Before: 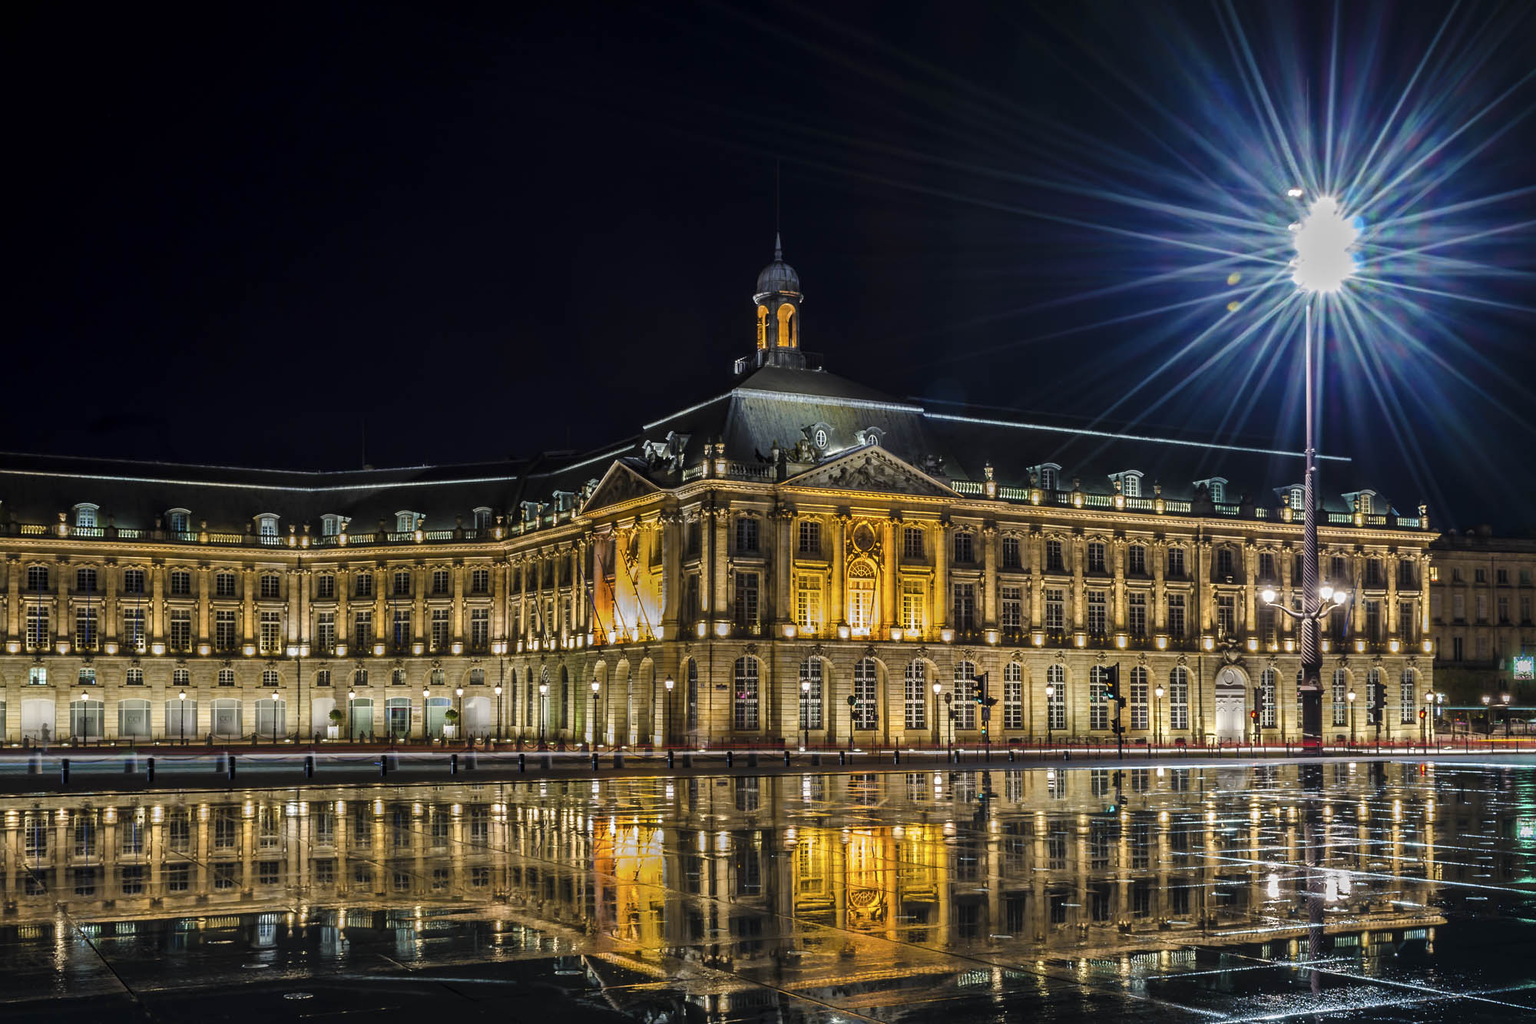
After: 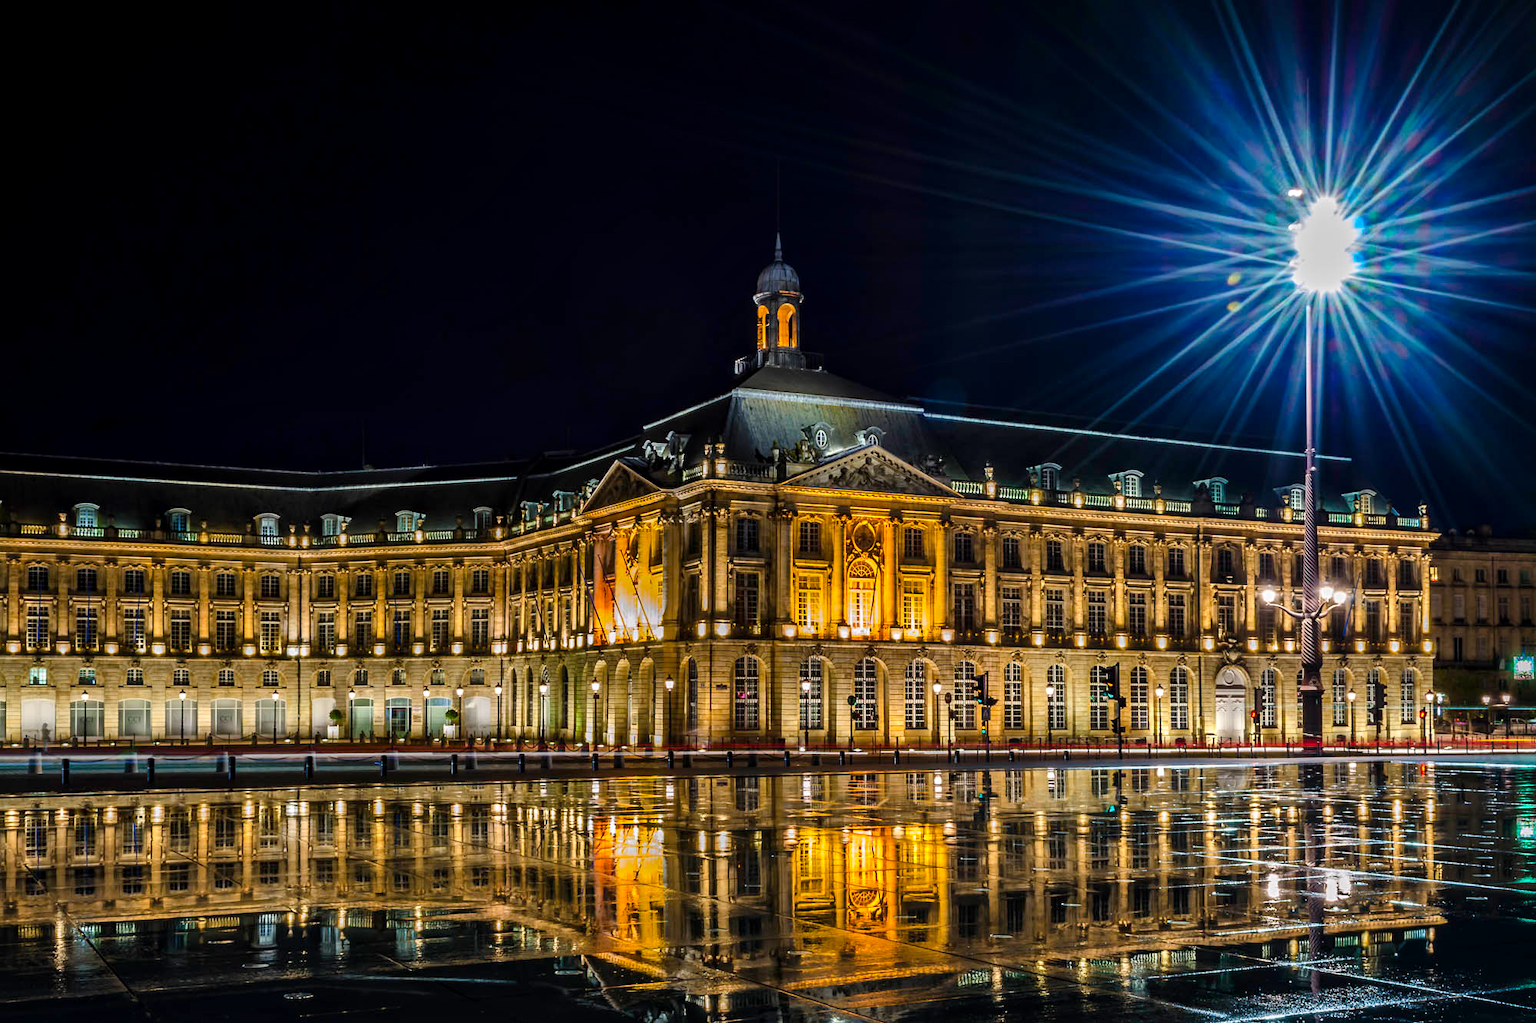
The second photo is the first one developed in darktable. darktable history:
contrast brightness saturation: contrast 0.089, saturation 0.274
tone equalizer: on, module defaults
local contrast: mode bilateral grid, contrast 20, coarseness 51, detail 119%, midtone range 0.2
